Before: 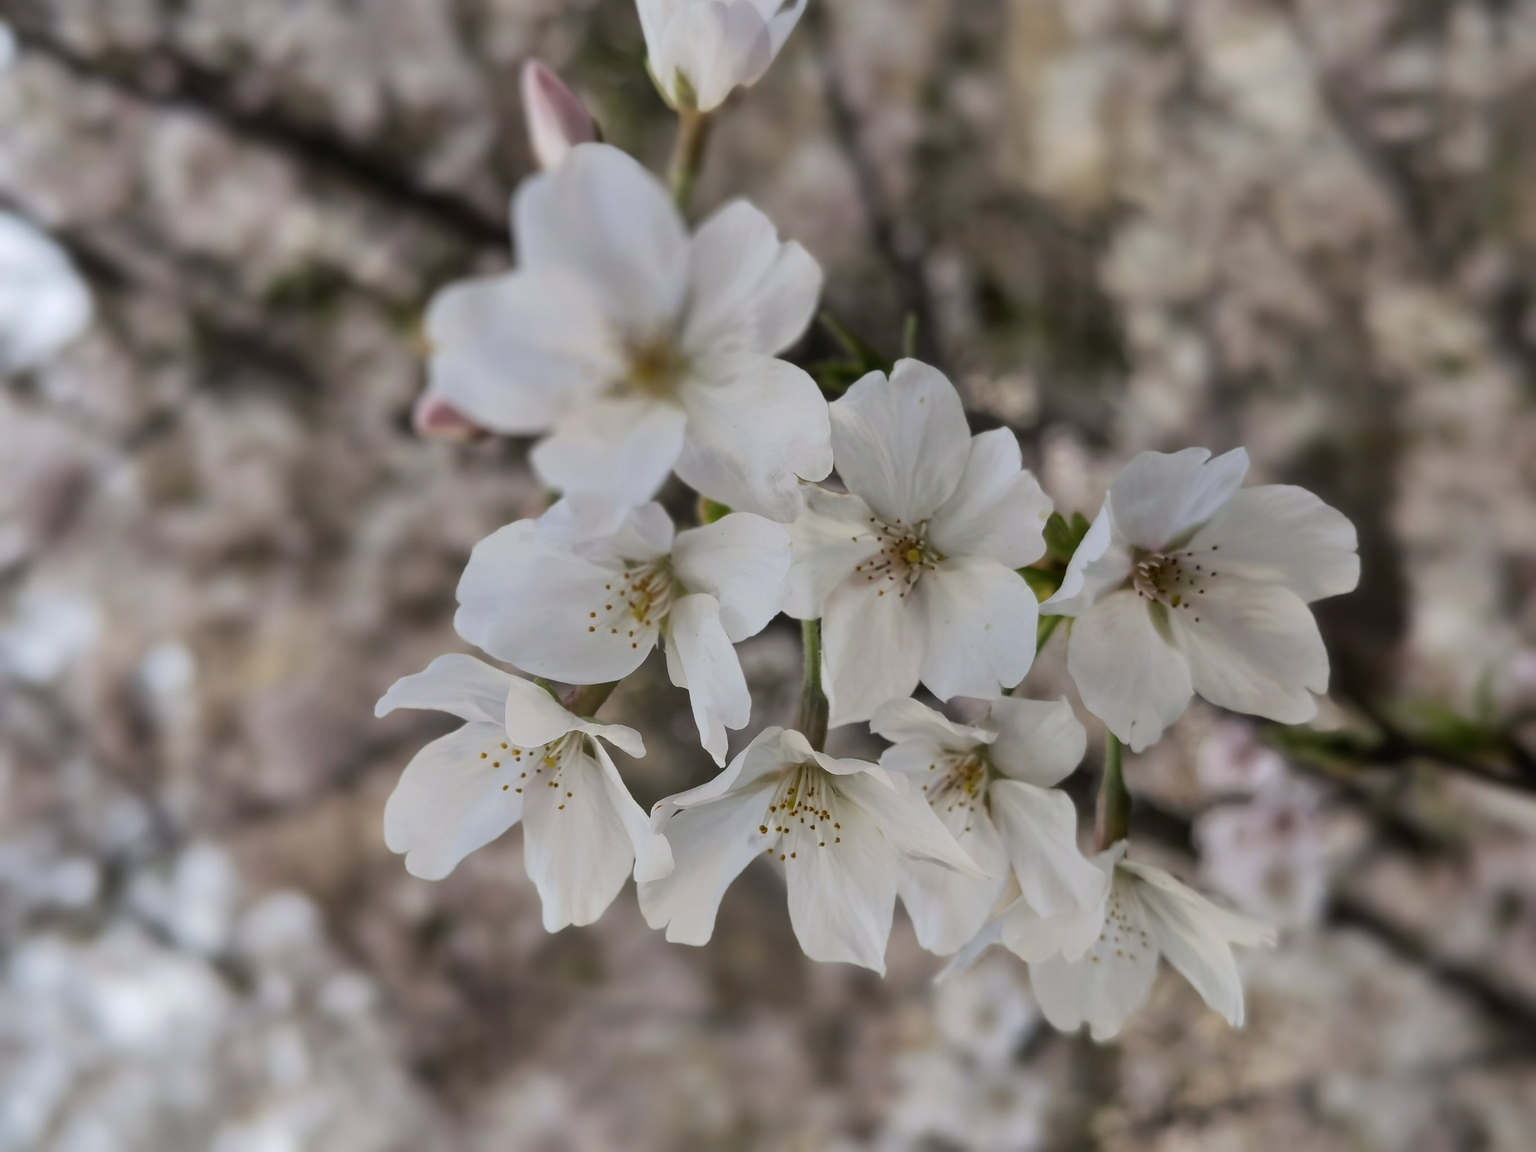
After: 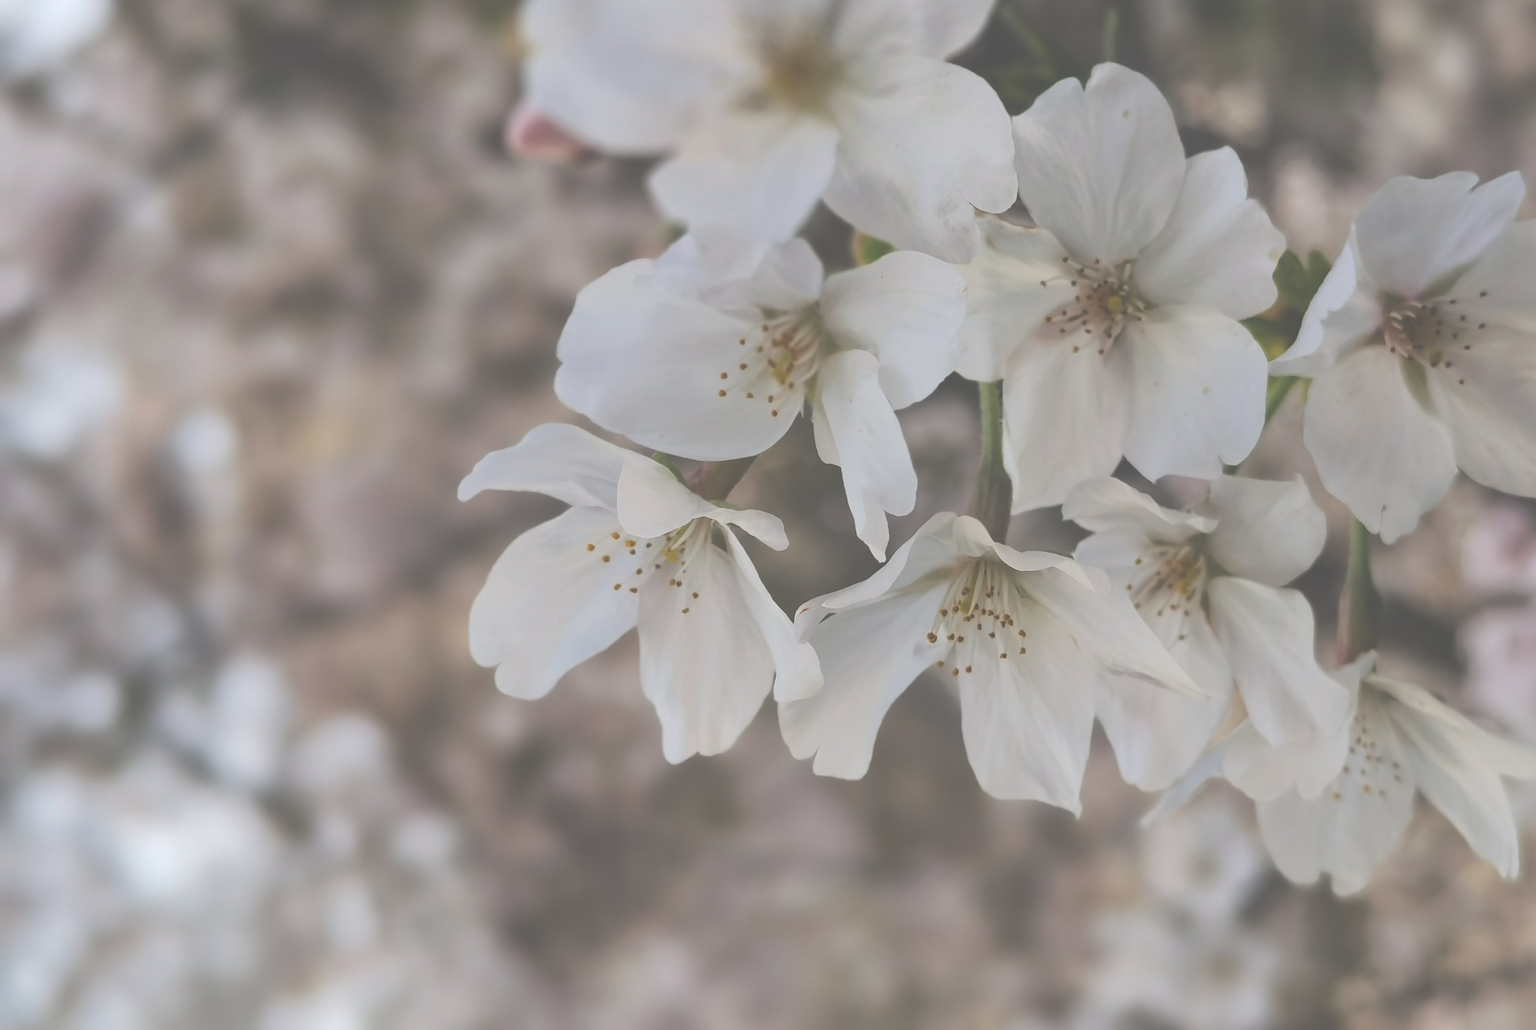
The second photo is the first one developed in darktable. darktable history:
exposure: black level correction -0.087, compensate highlight preservation false
crop: top 26.695%, right 18.059%
